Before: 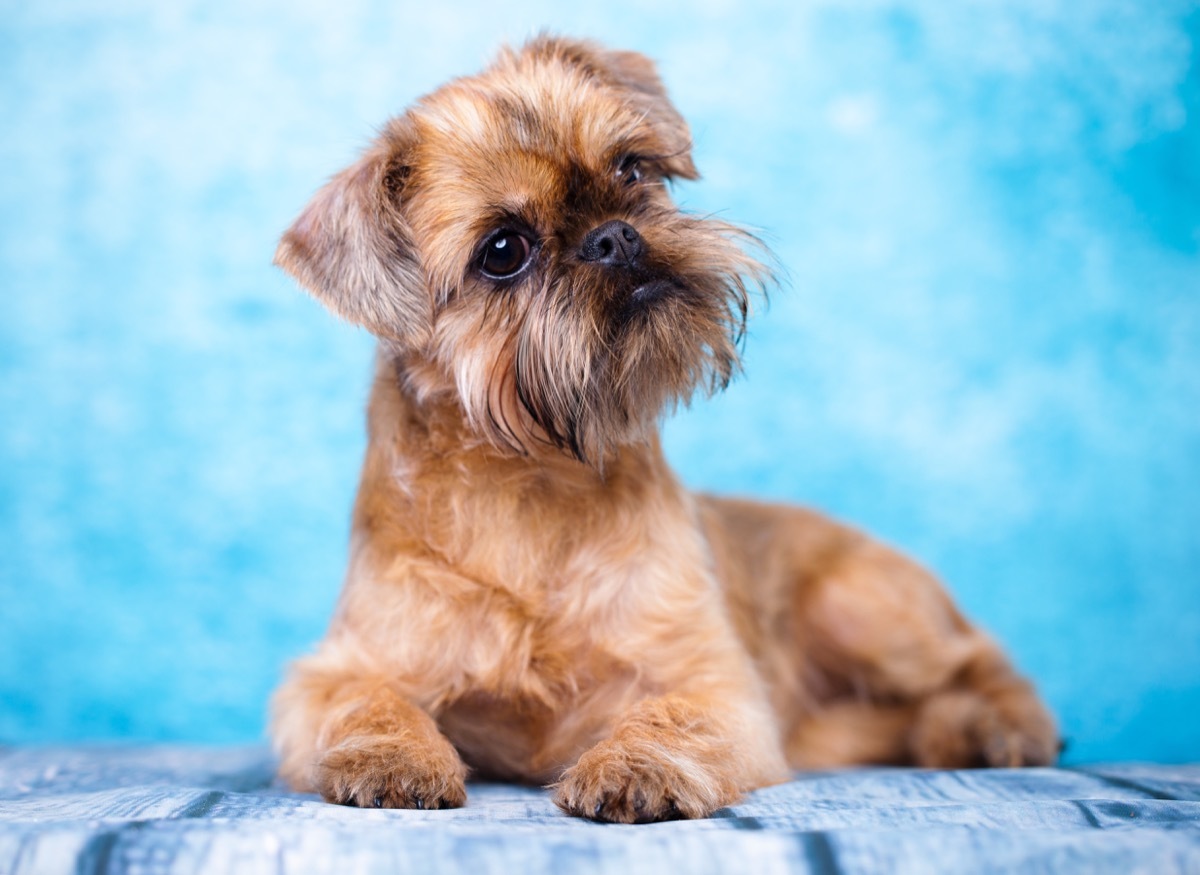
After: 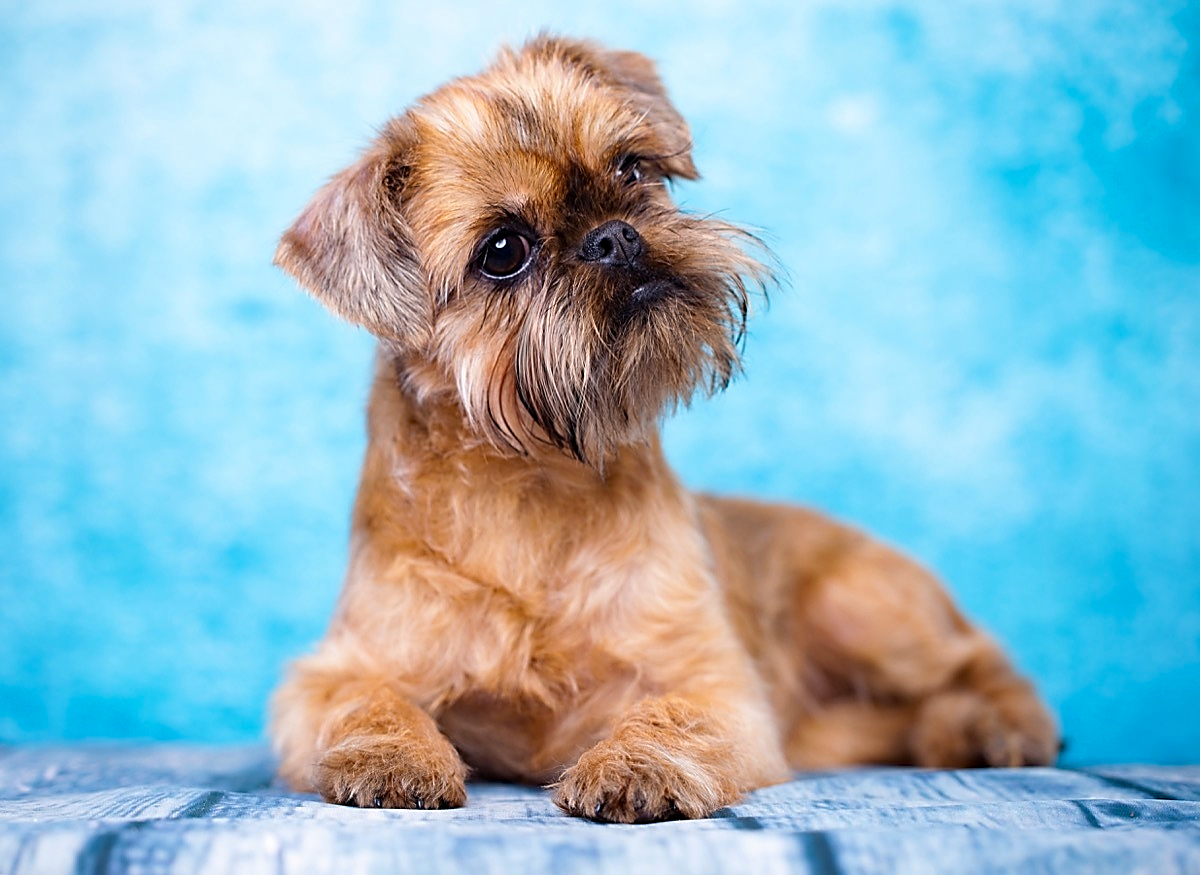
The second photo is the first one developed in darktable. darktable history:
sharpen: radius 1.385, amount 1.26, threshold 0.811
haze removal: on, module defaults
